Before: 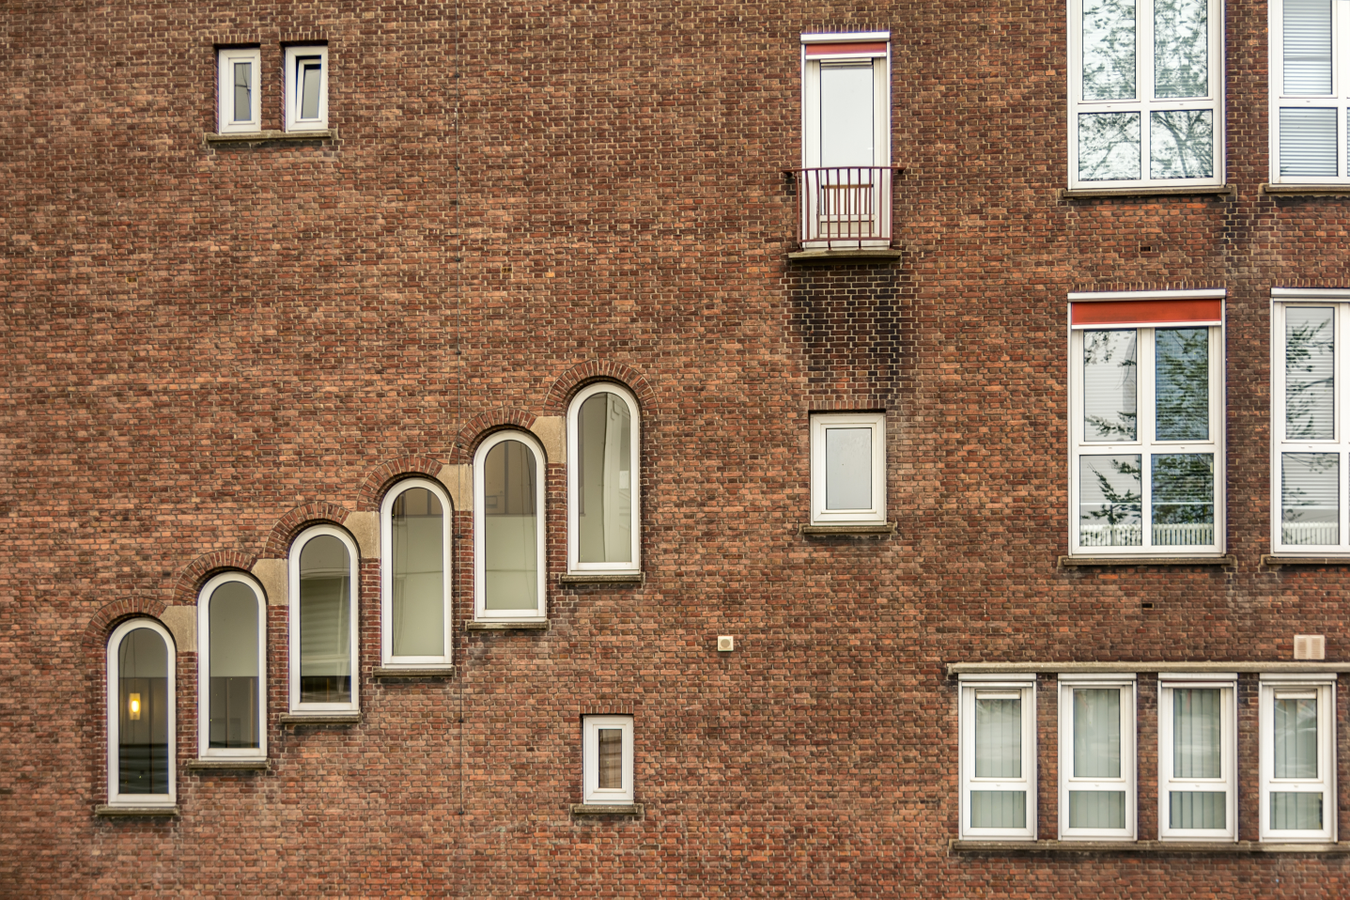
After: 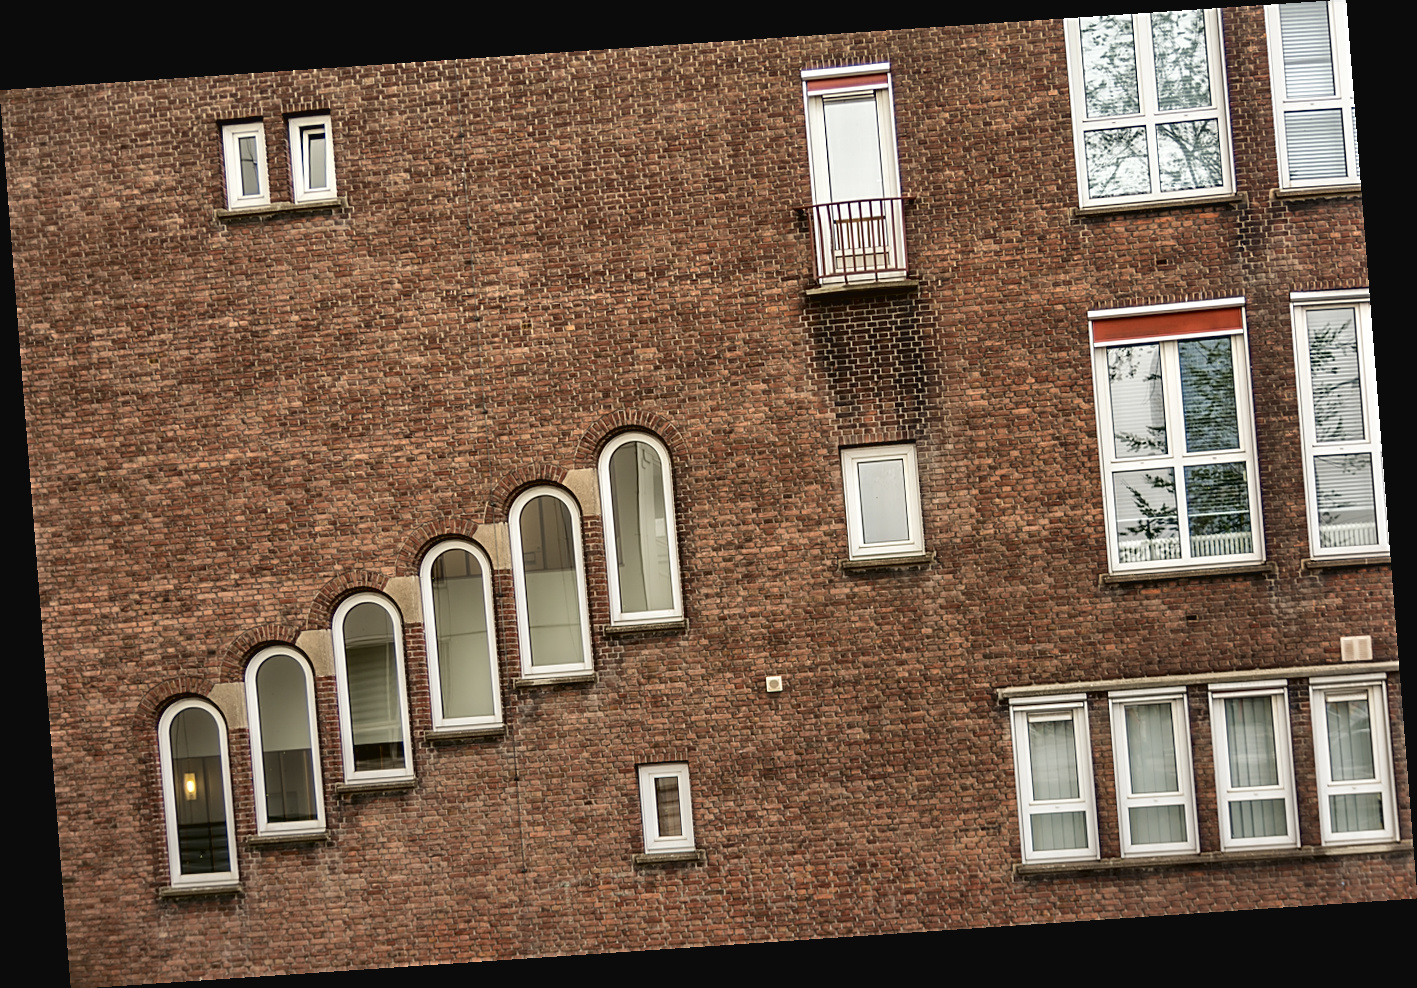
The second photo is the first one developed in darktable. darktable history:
contrast equalizer: y [[0.536, 0.565, 0.581, 0.516, 0.52, 0.491], [0.5 ×6], [0.5 ×6], [0 ×6], [0 ×6]]
rotate and perspective: rotation -4.2°, shear 0.006, automatic cropping off
contrast brightness saturation: contrast -0.08, brightness -0.04, saturation -0.11
graduated density: rotation -180°, offset 24.95
sharpen: on, module defaults
